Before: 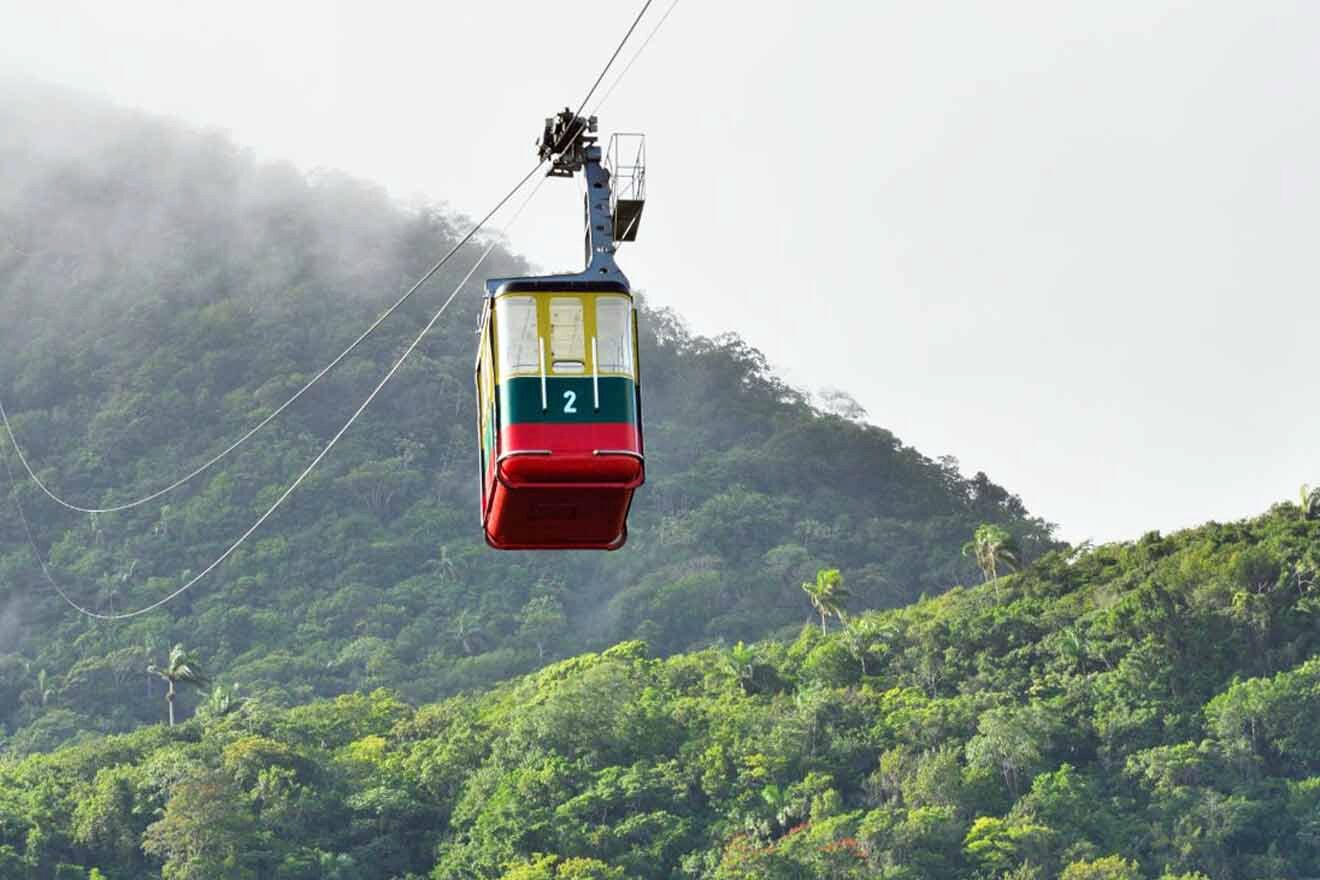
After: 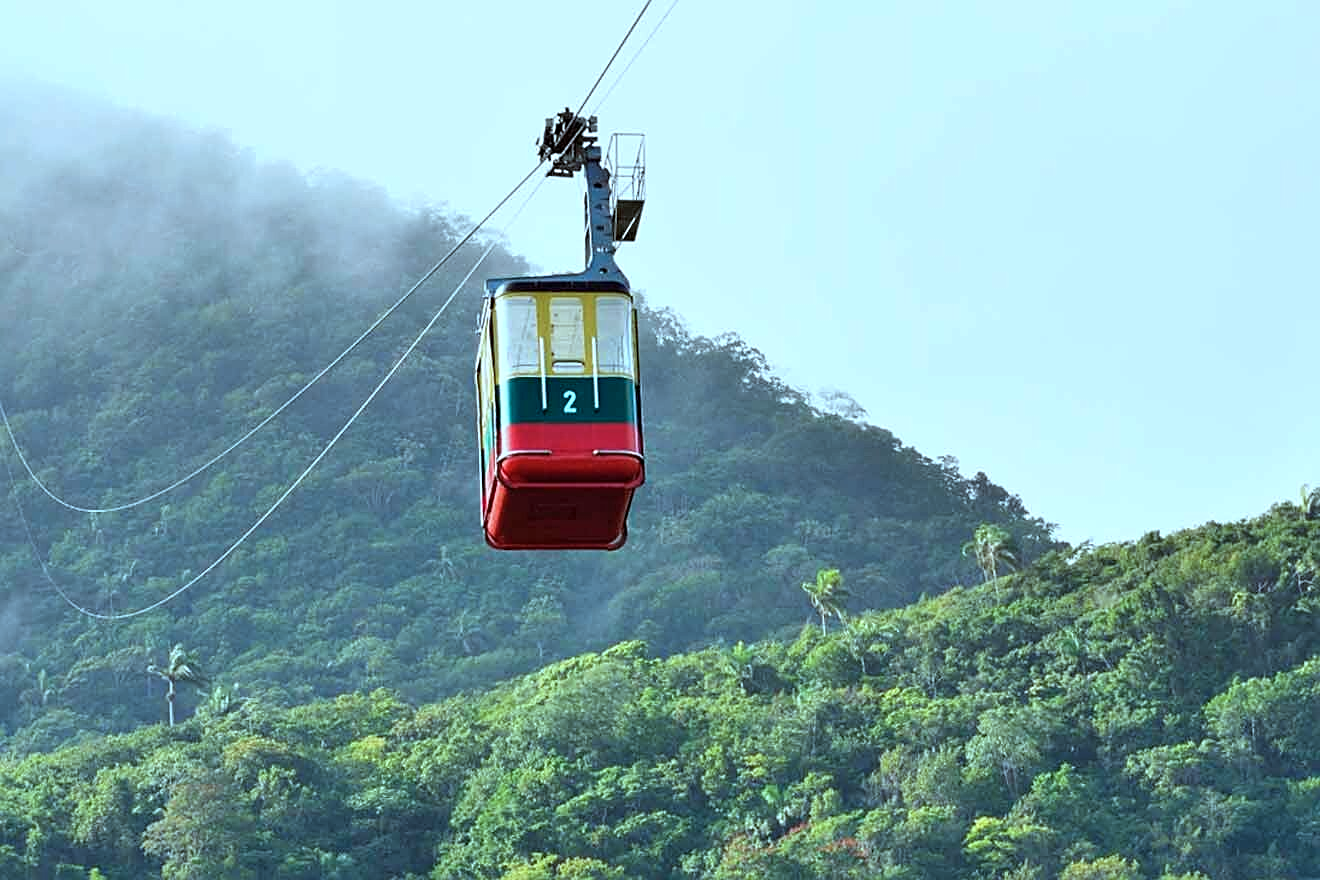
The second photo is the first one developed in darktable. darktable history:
color correction: highlights a* -10.65, highlights b* -18.77
sharpen: on, module defaults
